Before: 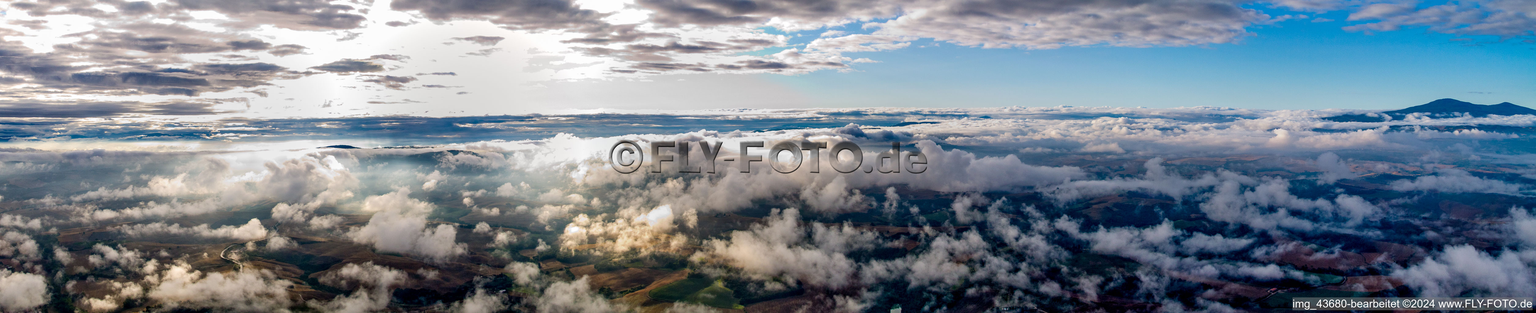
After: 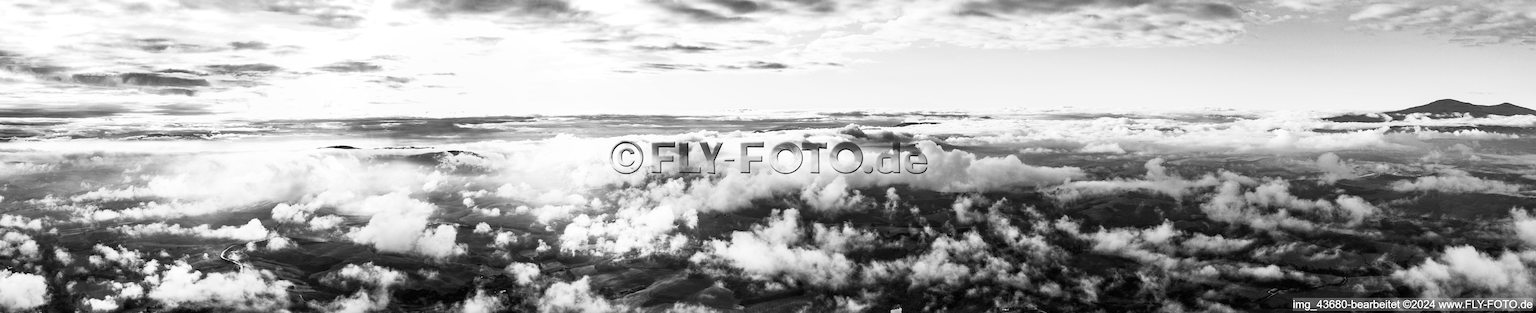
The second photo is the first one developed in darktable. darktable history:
contrast brightness saturation: contrast 0.529, brightness 0.462, saturation -0.998
sharpen: radius 5.281, amount 0.309, threshold 26.162
